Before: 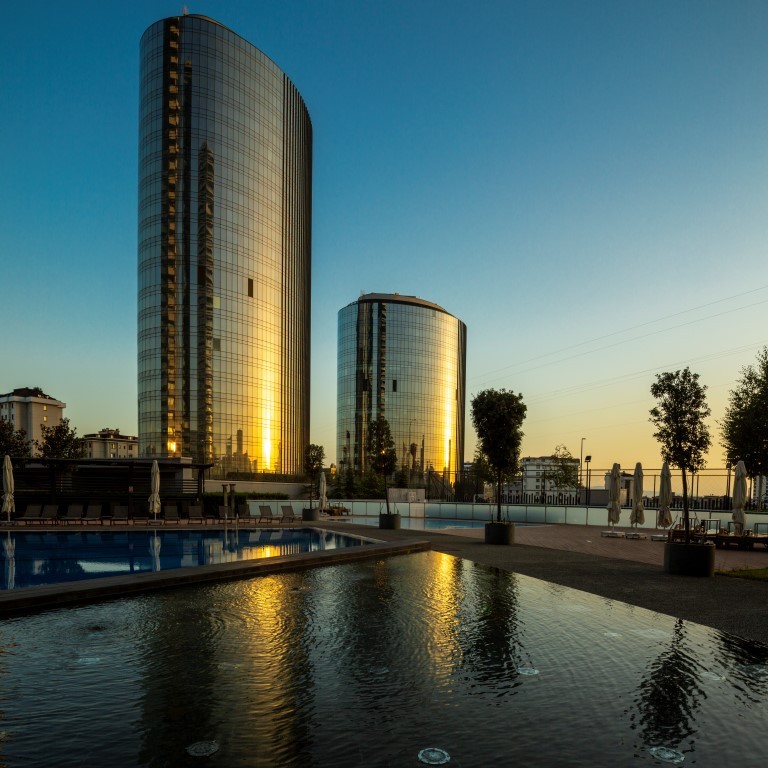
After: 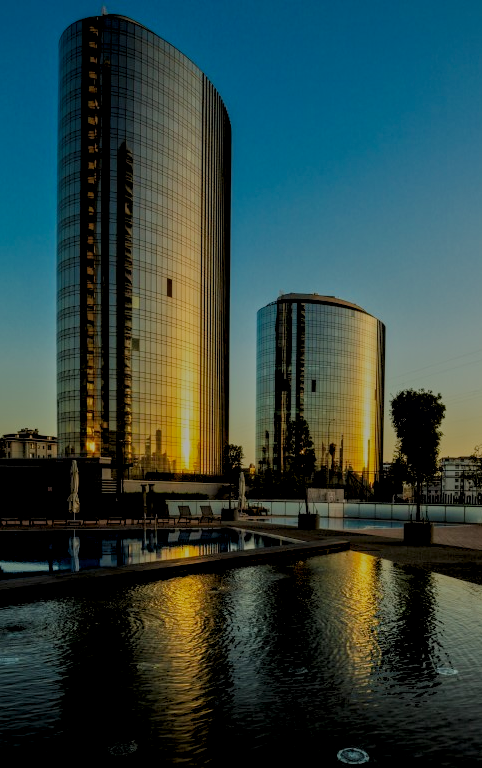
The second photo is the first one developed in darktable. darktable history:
local contrast: on, module defaults
tone equalizer: -8 EV -0.002 EV, -7 EV 0.005 EV, -6 EV -0.008 EV, -5 EV 0.007 EV, -4 EV -0.042 EV, -3 EV -0.233 EV, -2 EV -0.662 EV, -1 EV -0.983 EV, +0 EV -0.969 EV, smoothing diameter 2%, edges refinement/feathering 20, mask exposure compensation -1.57 EV, filter diffusion 5
crop: left 10.644%, right 26.528%
contrast brightness saturation: contrast 0.07, brightness -0.13, saturation 0.06
rgb levels: preserve colors sum RGB, levels [[0.038, 0.433, 0.934], [0, 0.5, 1], [0, 0.5, 1]]
filmic rgb: black relative exposure -8.42 EV, white relative exposure 4.68 EV, hardness 3.82, color science v6 (2022)
